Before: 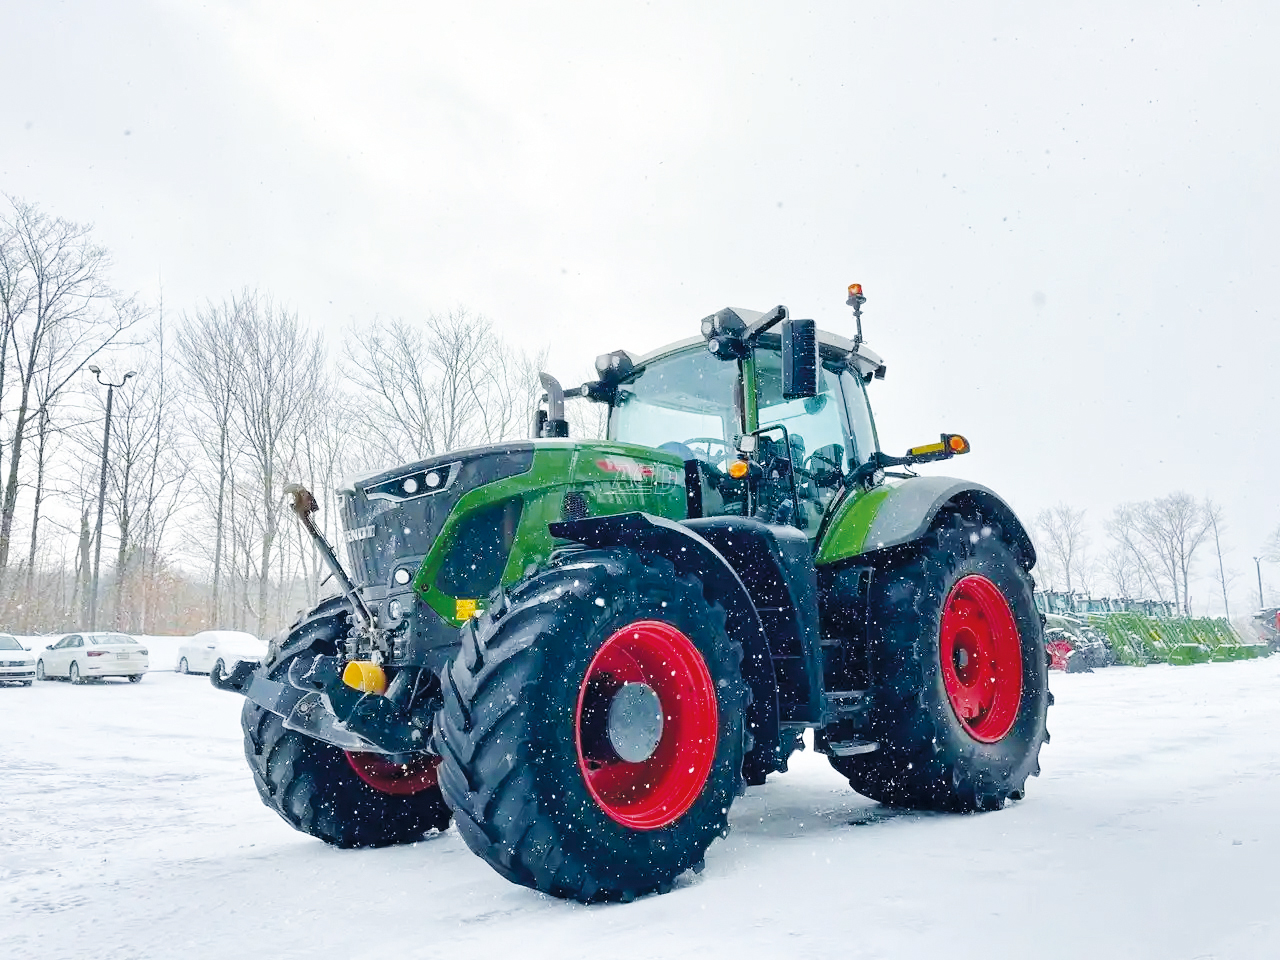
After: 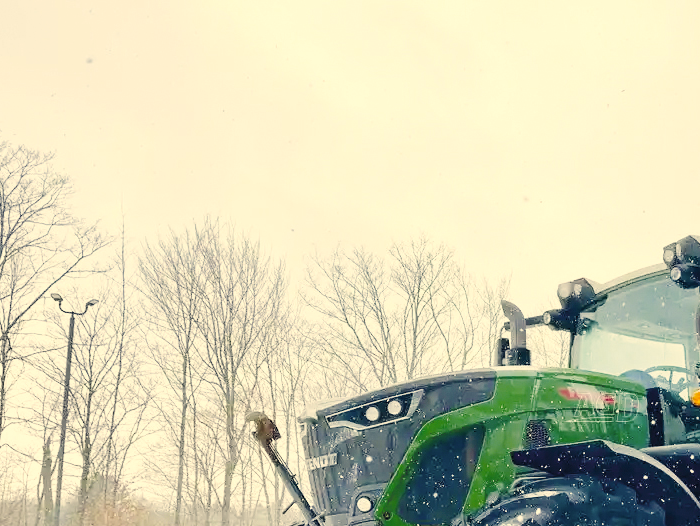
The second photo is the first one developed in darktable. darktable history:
crop and rotate: left 3.047%, top 7.509%, right 42.236%, bottom 37.598%
tone equalizer: -8 EV -0.55 EV
color correction: highlights a* 2.72, highlights b* 22.8
